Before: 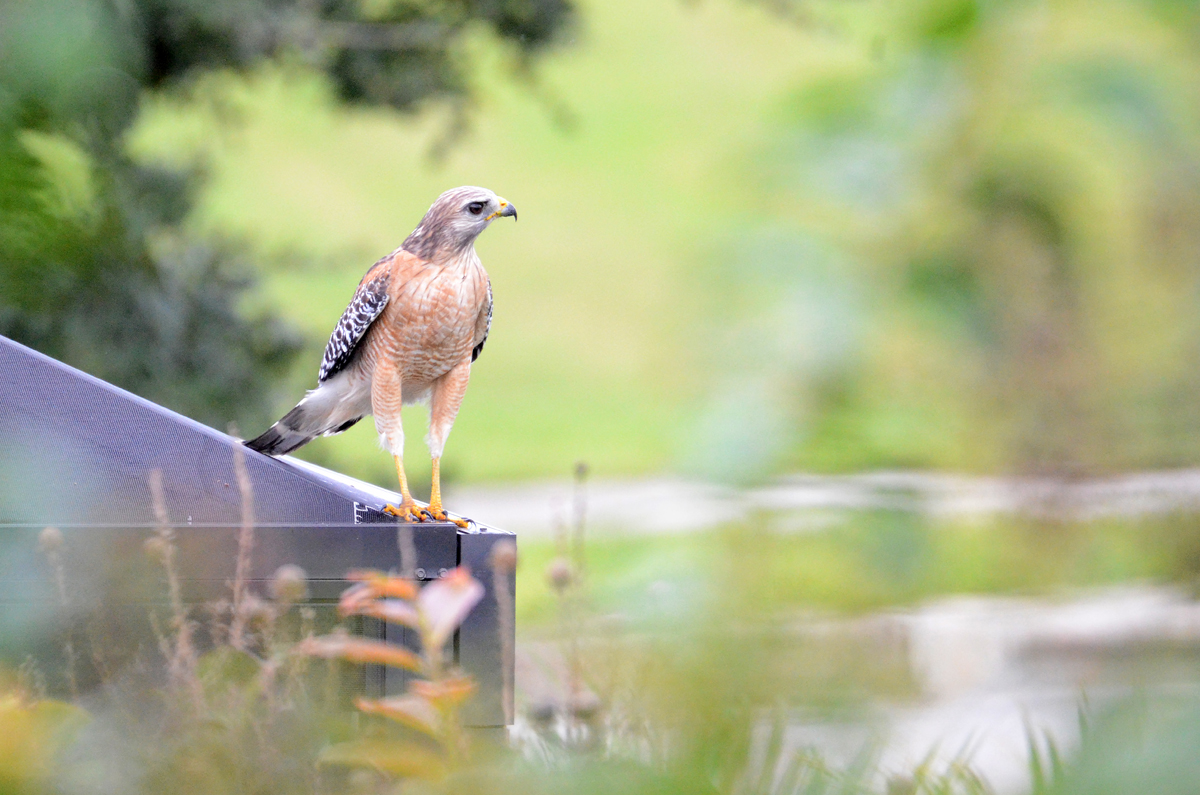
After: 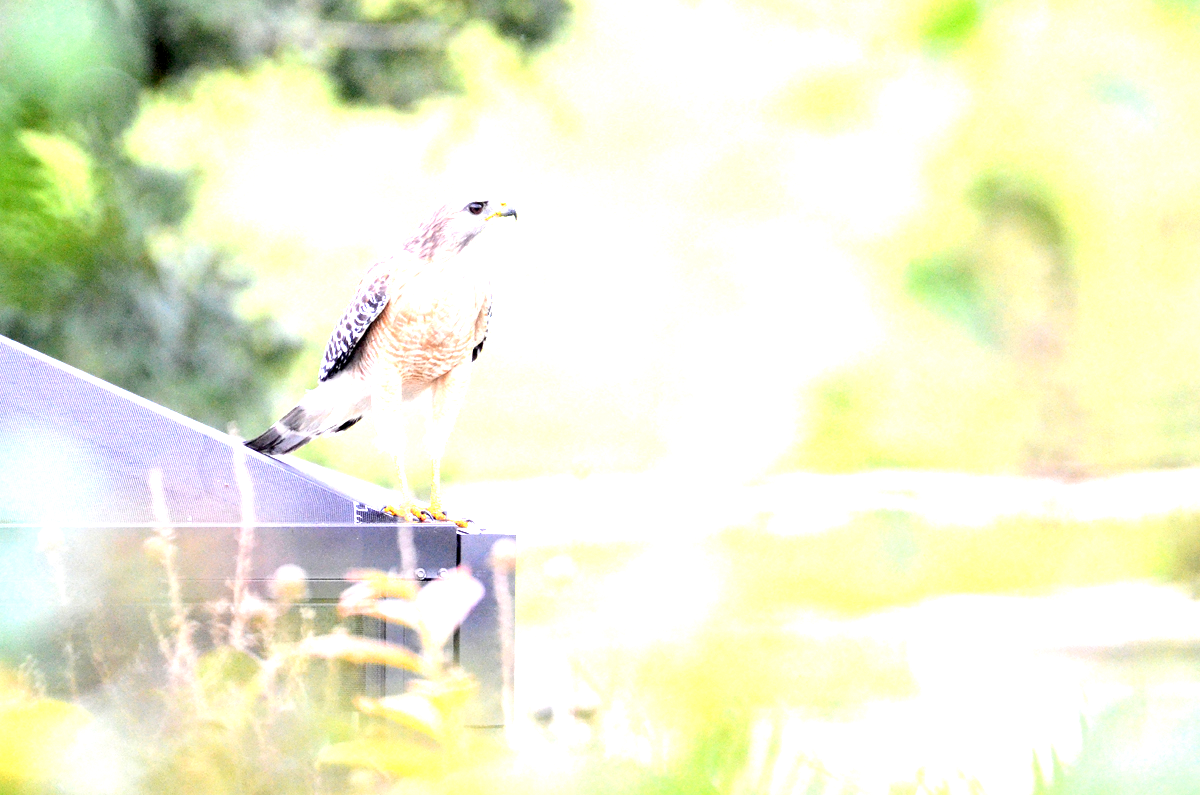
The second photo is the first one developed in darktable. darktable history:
color correction: highlights a* -0.182, highlights b* -0.124
exposure: black level correction 0.001, exposure 0.955 EV, compensate exposure bias true, compensate highlight preservation false
